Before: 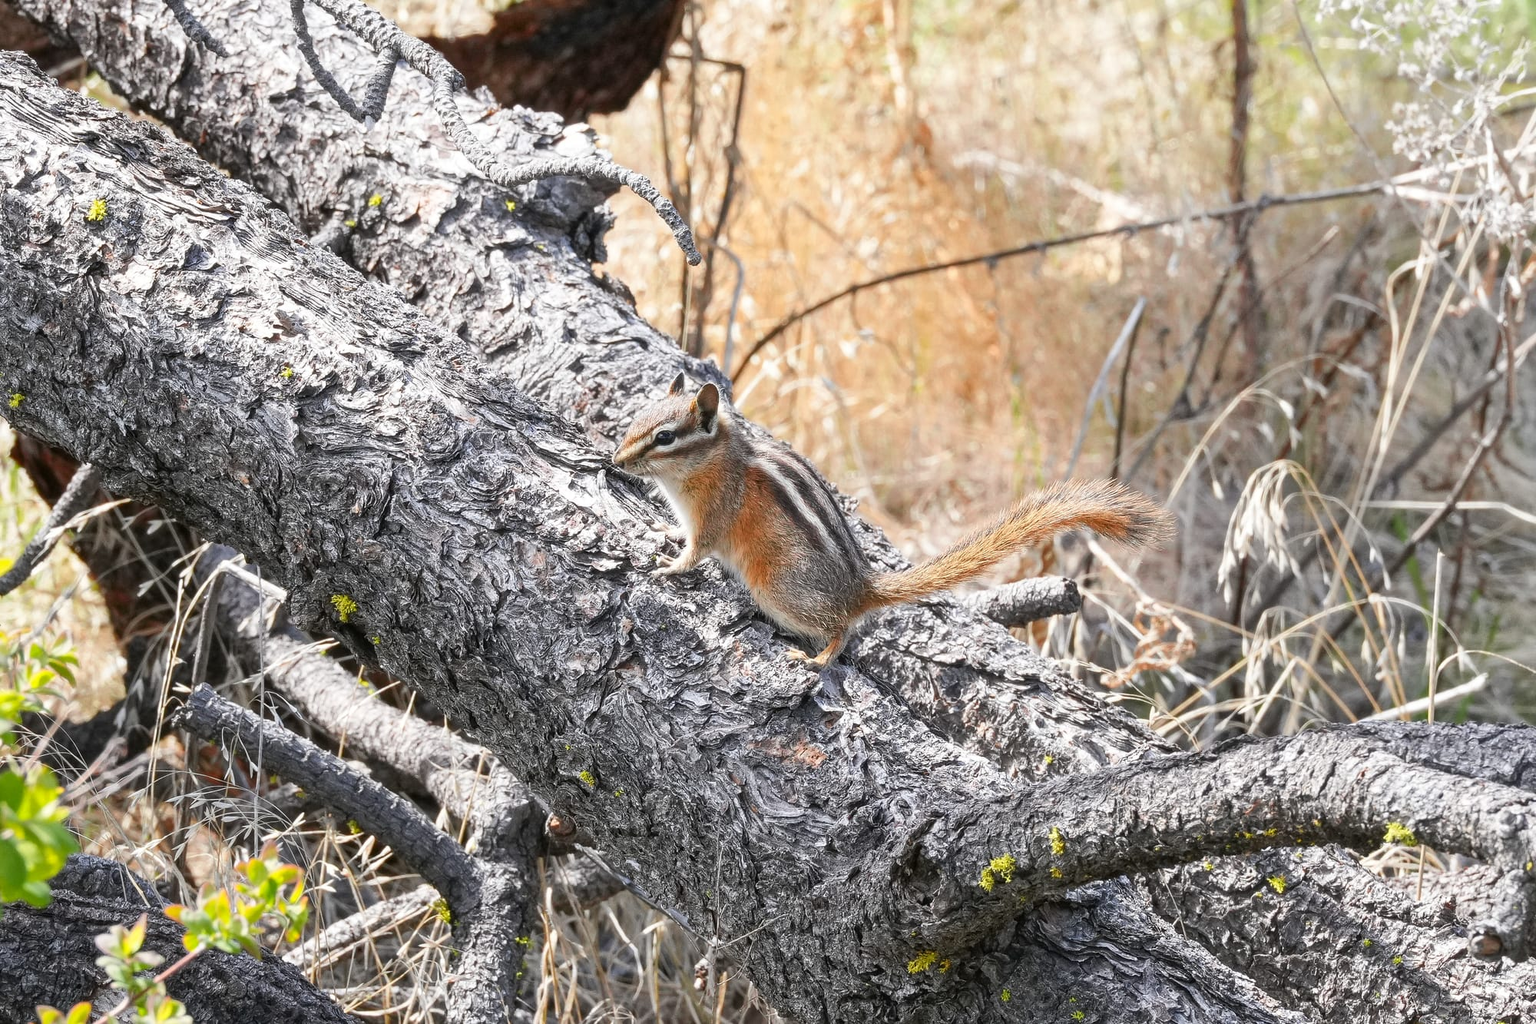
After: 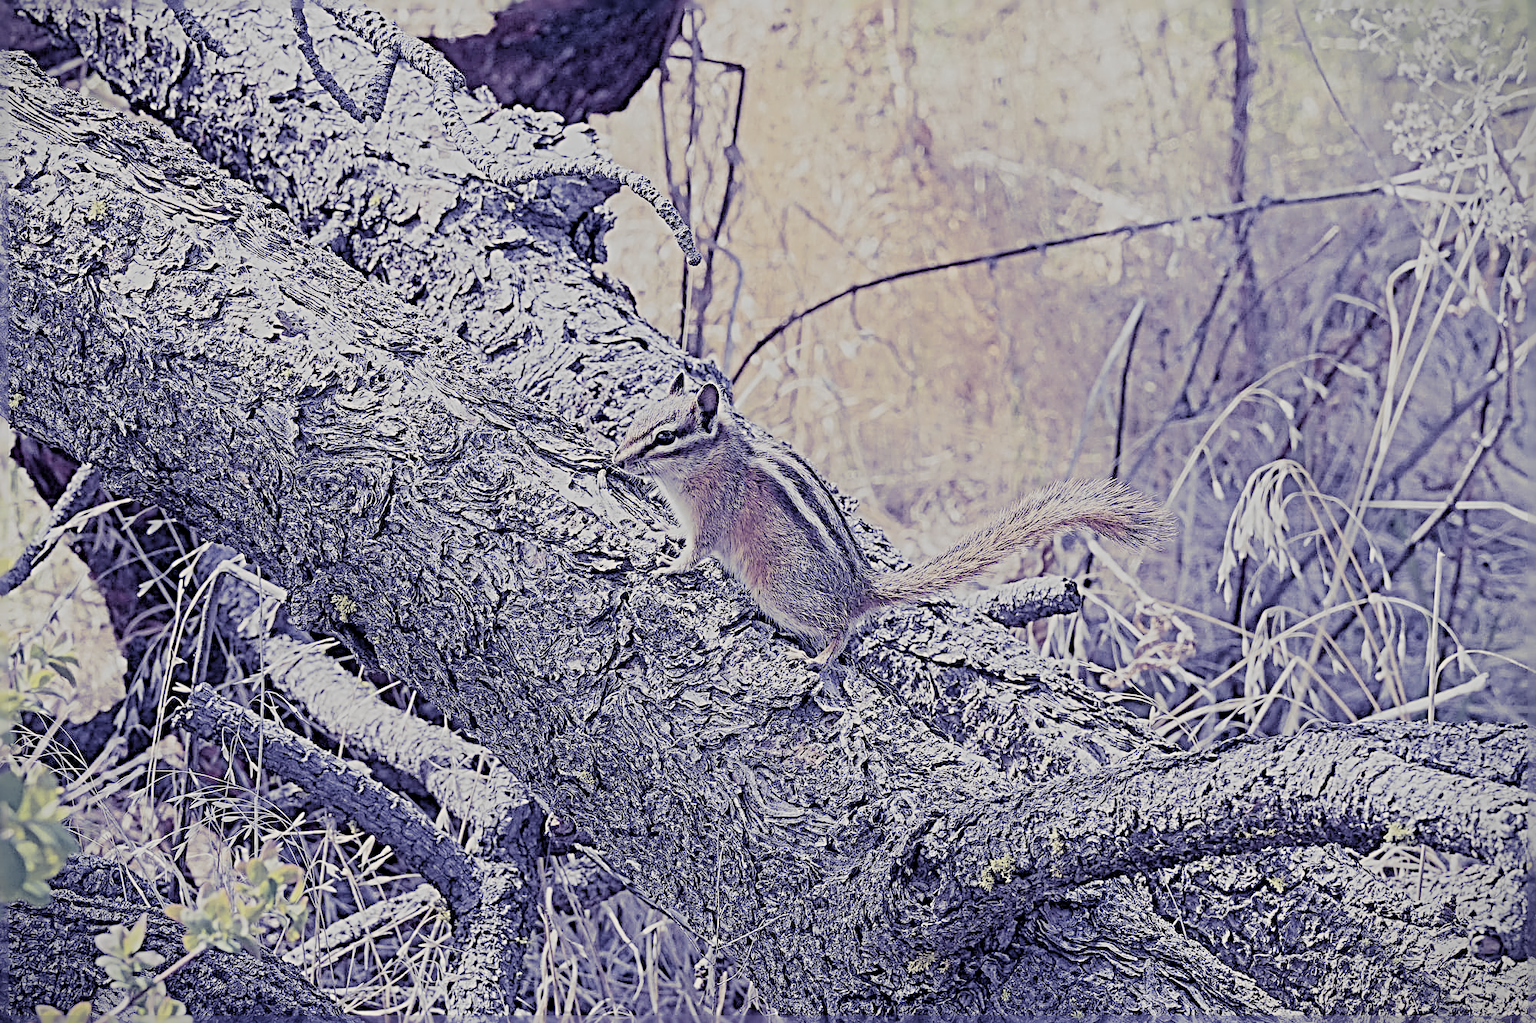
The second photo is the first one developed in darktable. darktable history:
vignetting: fall-off start 97.23%, saturation -0.024, center (-0.033, -0.042), width/height ratio 1.179, unbound false
sharpen: radius 4.001, amount 2
split-toning: shadows › hue 242.67°, shadows › saturation 0.733, highlights › hue 45.33°, highlights › saturation 0.667, balance -53.304, compress 21.15%
filmic rgb: white relative exposure 8 EV, threshold 3 EV, structure ↔ texture 100%, target black luminance 0%, hardness 2.44, latitude 76.53%, contrast 0.562, shadows ↔ highlights balance 0%, preserve chrominance no, color science v4 (2020), iterations of high-quality reconstruction 10, type of noise poissonian, enable highlight reconstruction true
exposure: black level correction 0, exposure 1.2 EV, compensate exposure bias true, compensate highlight preservation false
